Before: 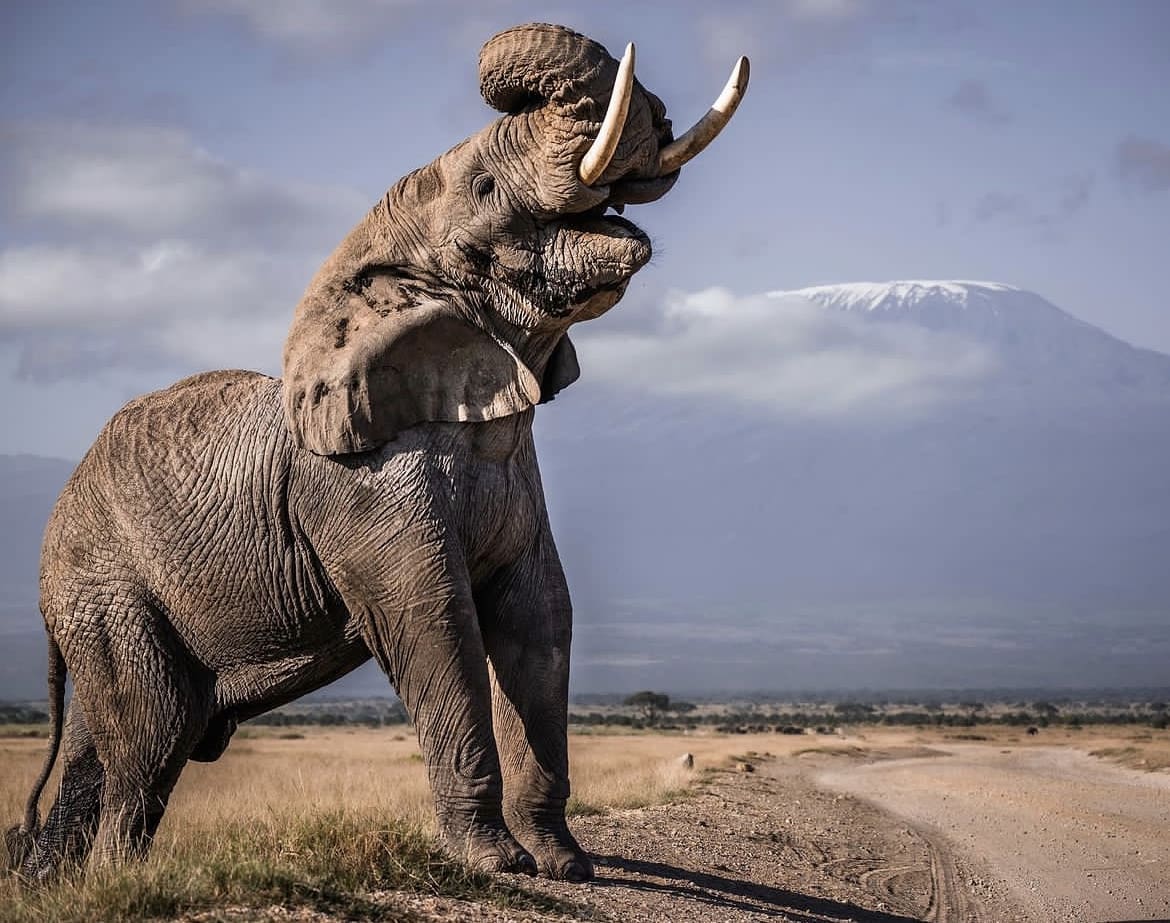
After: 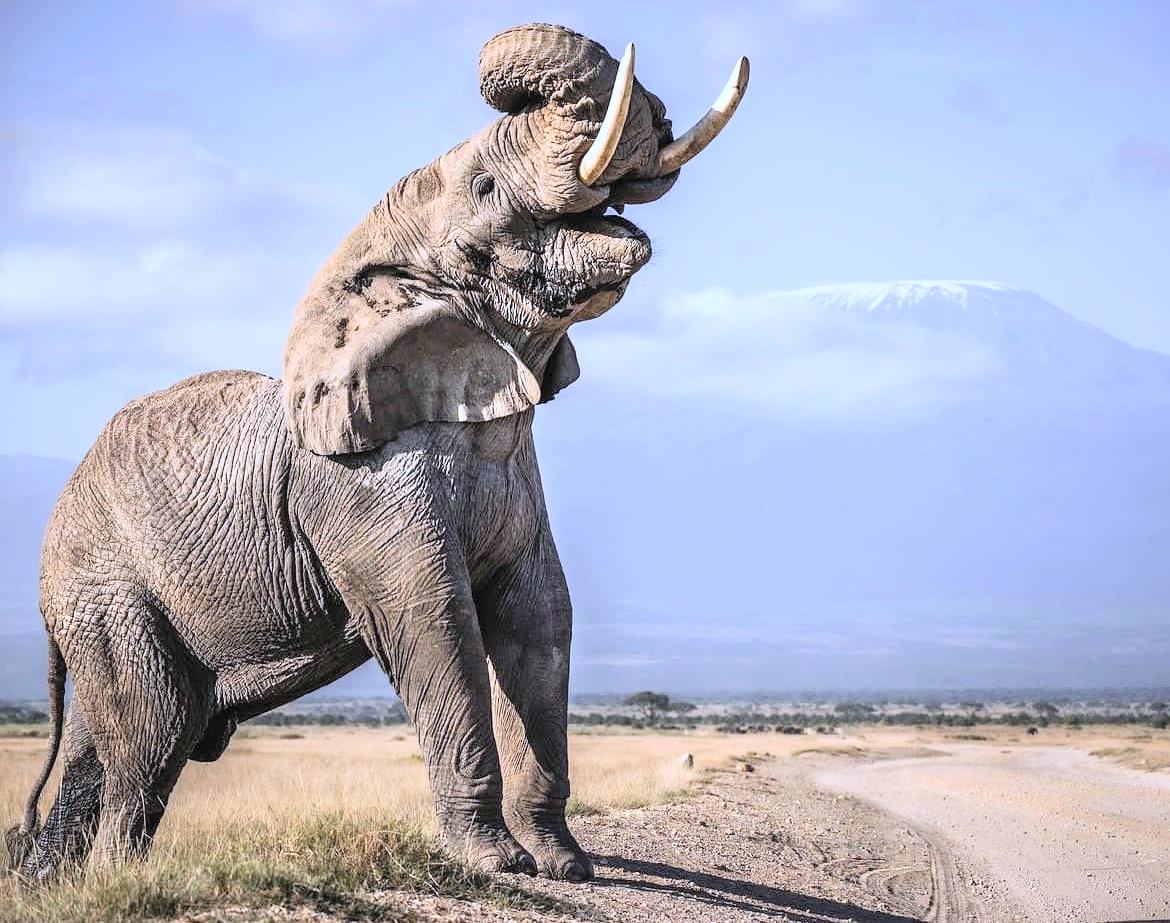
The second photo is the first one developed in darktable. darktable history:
white balance: red 0.931, blue 1.11
global tonemap: drago (0.7, 100)
contrast brightness saturation: contrast 0.2, brightness 0.16, saturation 0.22
